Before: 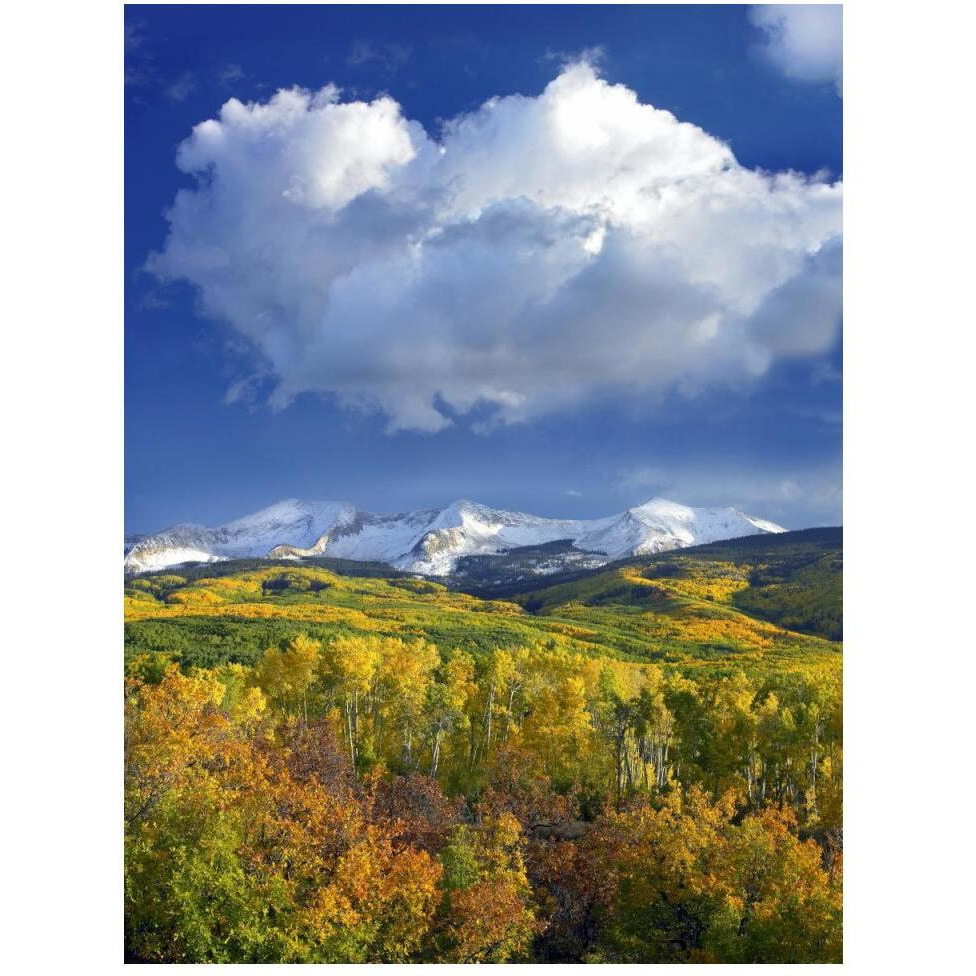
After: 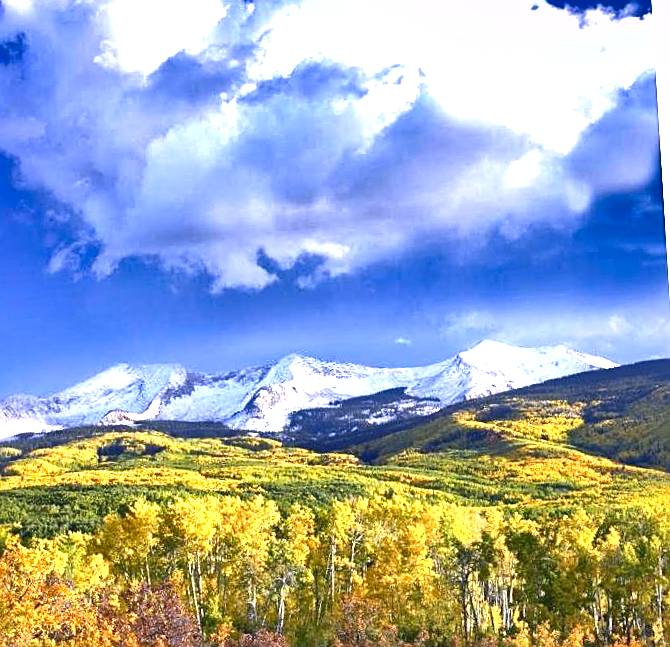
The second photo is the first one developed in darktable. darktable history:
crop and rotate: left 17.046%, top 10.659%, right 12.989%, bottom 14.553%
white balance: red 1.042, blue 1.17
rotate and perspective: rotation -3.52°, crop left 0.036, crop right 0.964, crop top 0.081, crop bottom 0.919
local contrast: mode bilateral grid, contrast 20, coarseness 50, detail 161%, midtone range 0.2
exposure: black level correction 0, exposure 1.1 EV, compensate exposure bias true, compensate highlight preservation false
shadows and highlights: shadows 40, highlights -54, highlights color adjustment 46%, low approximation 0.01, soften with gaussian
sharpen: on, module defaults
